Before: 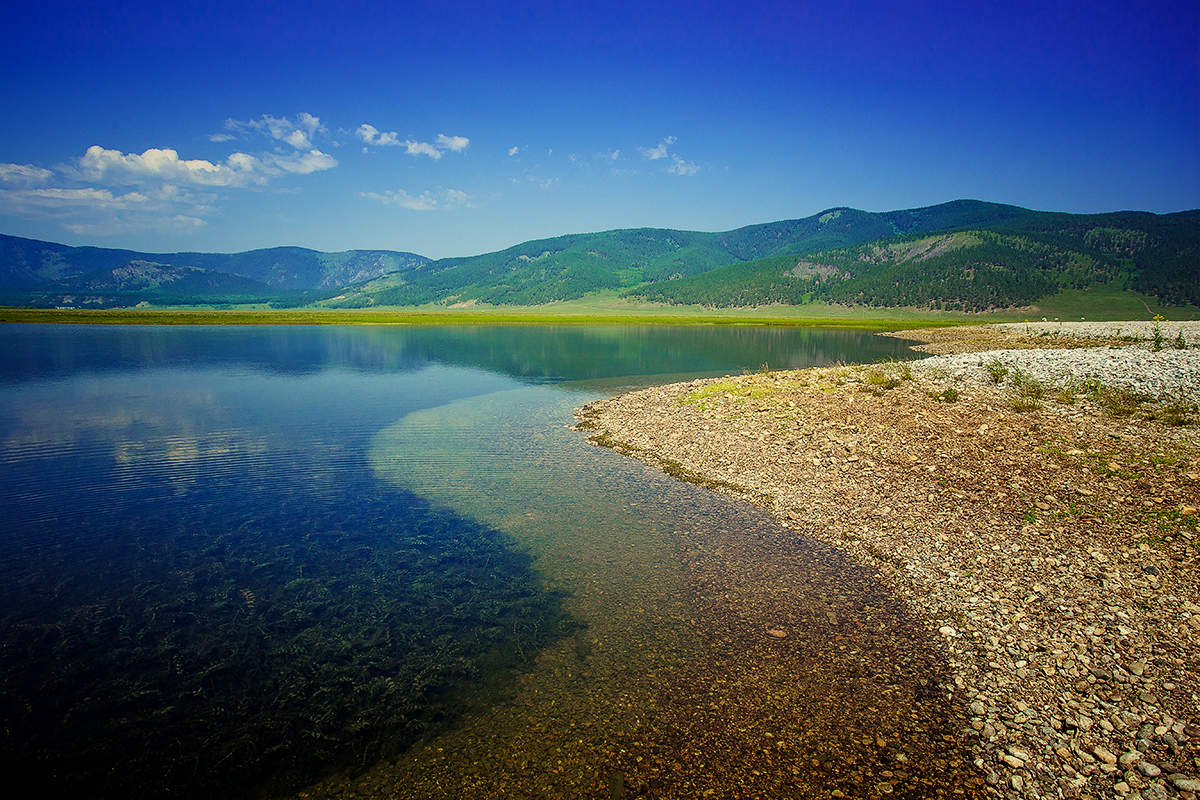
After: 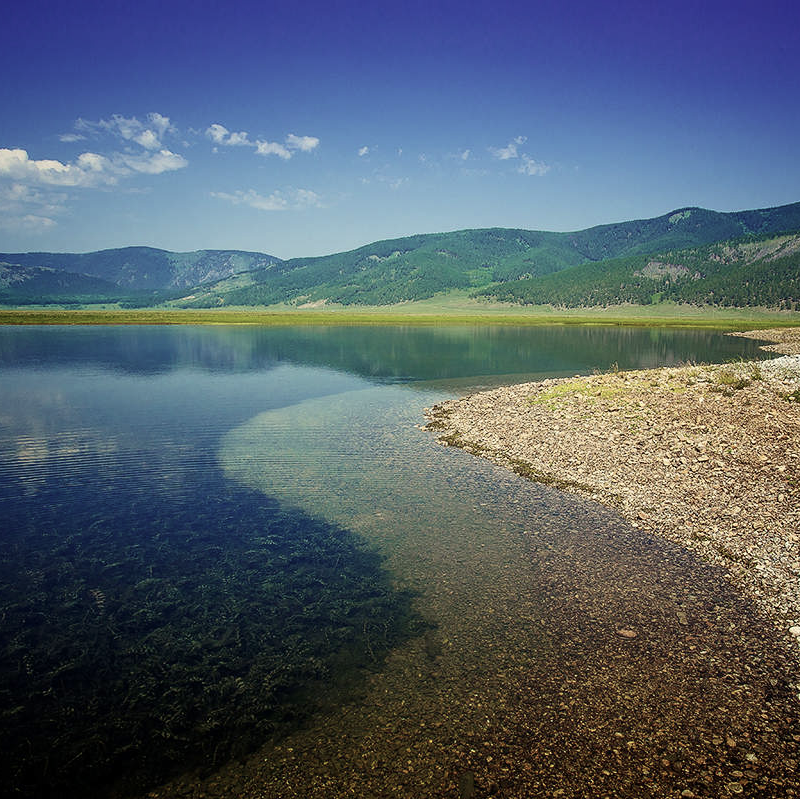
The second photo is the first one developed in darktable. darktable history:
contrast brightness saturation: contrast 0.1, saturation -0.289
crop and rotate: left 12.501%, right 20.829%
